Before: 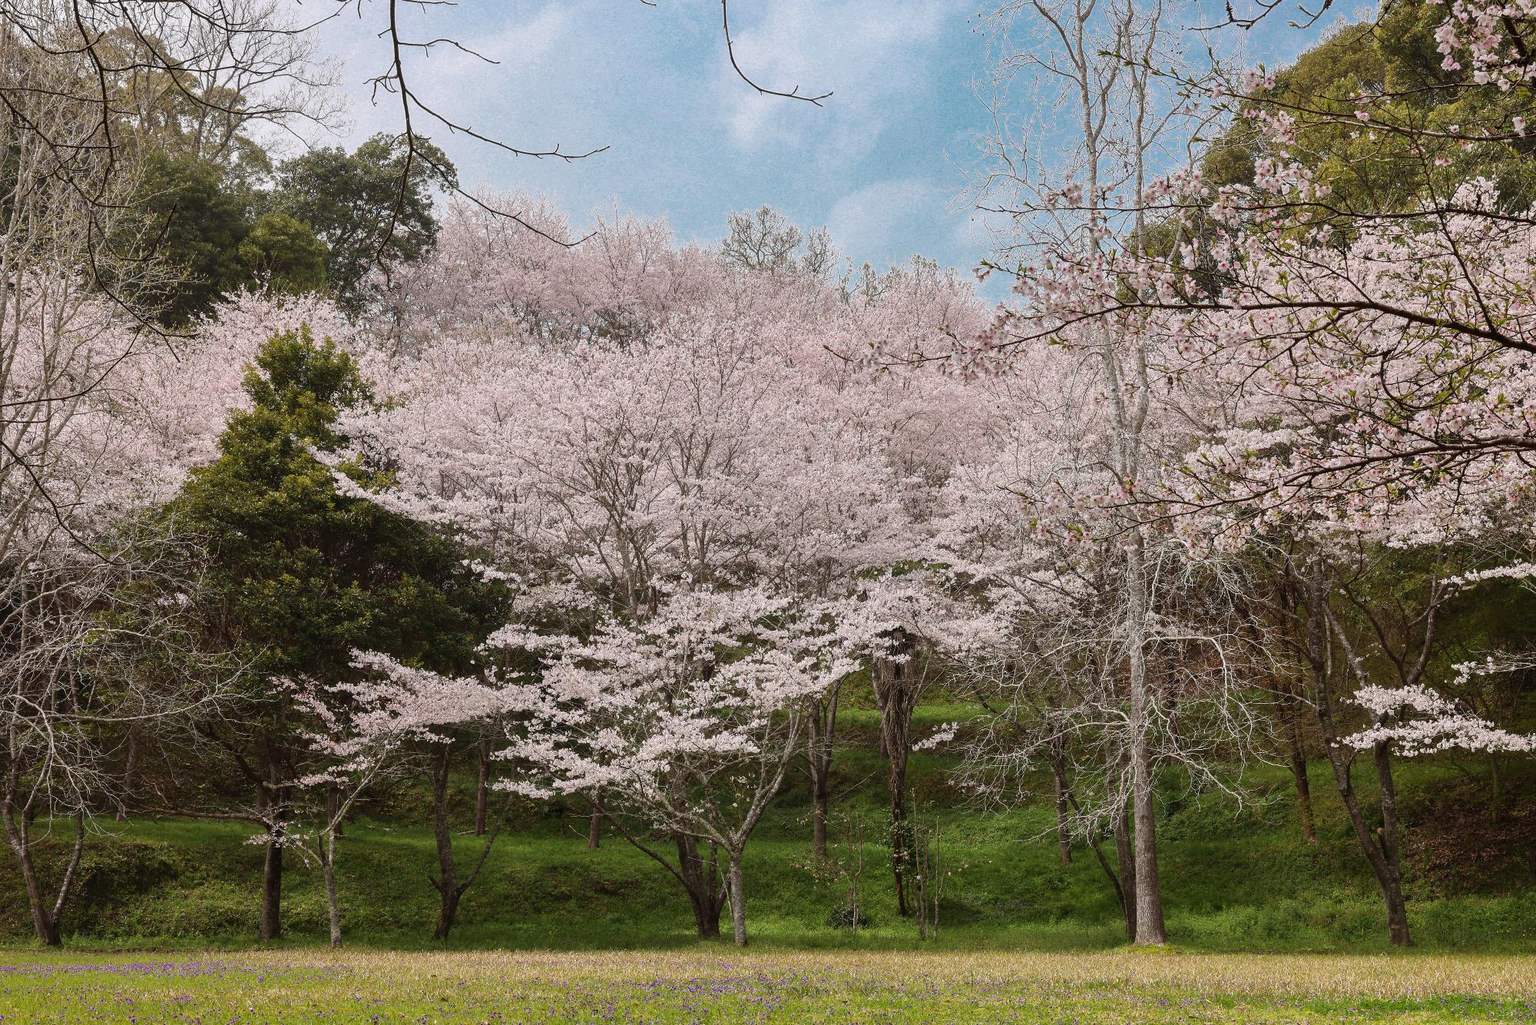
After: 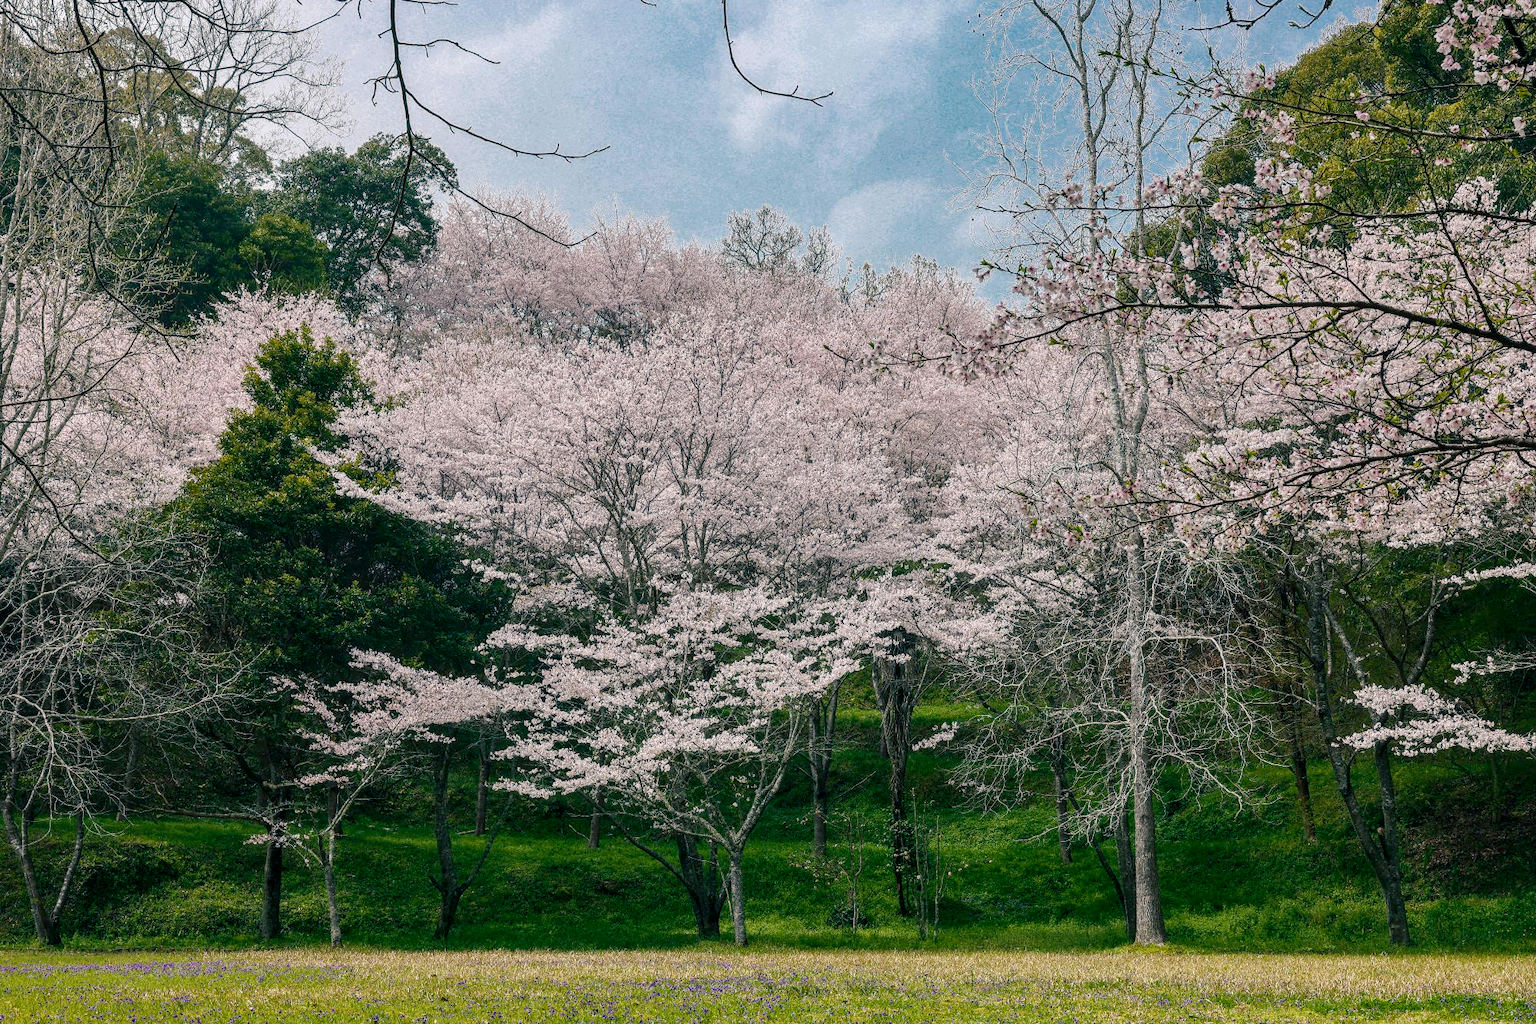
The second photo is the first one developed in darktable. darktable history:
local contrast: on, module defaults
color balance rgb: shadows lift › luminance -28.519%, shadows lift › chroma 10.244%, shadows lift › hue 231.14°, perceptual saturation grading › global saturation 45.535%, perceptual saturation grading › highlights -25.719%, perceptual saturation grading › shadows 49.529%
contrast brightness saturation: contrast 0.064, brightness -0.012, saturation -0.226
